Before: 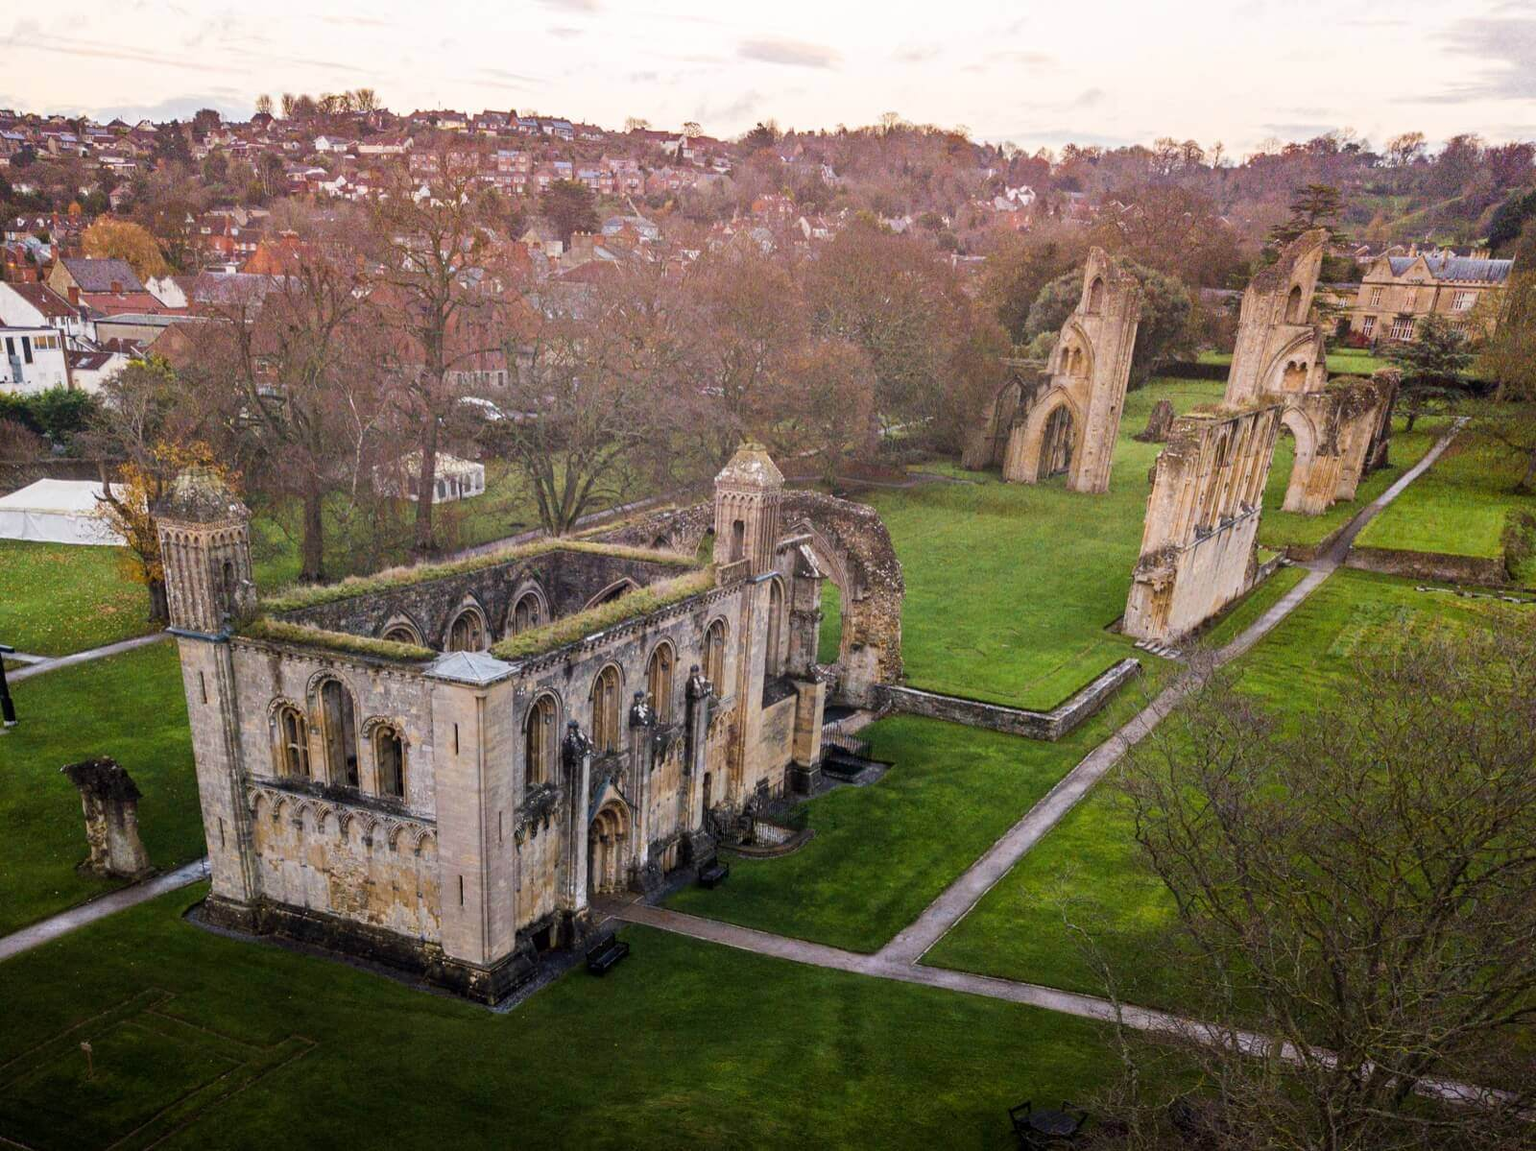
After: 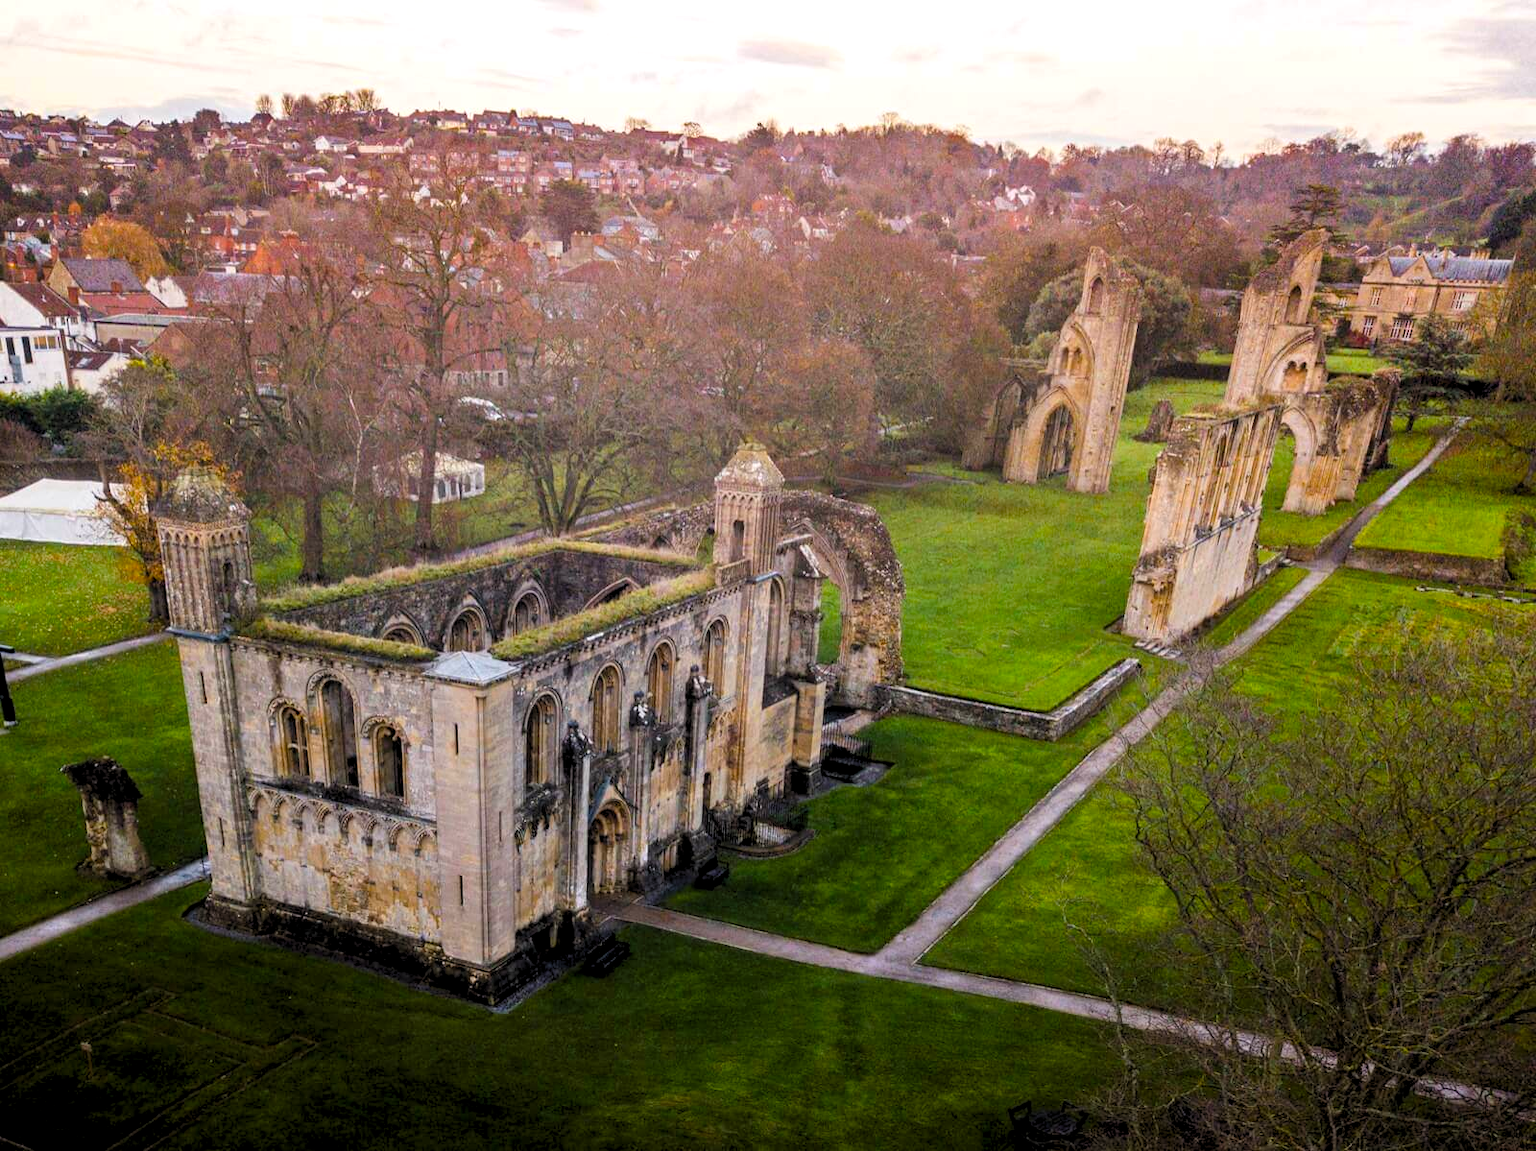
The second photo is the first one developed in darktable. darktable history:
color balance: output saturation 120%
levels: levels [0.073, 0.497, 0.972]
